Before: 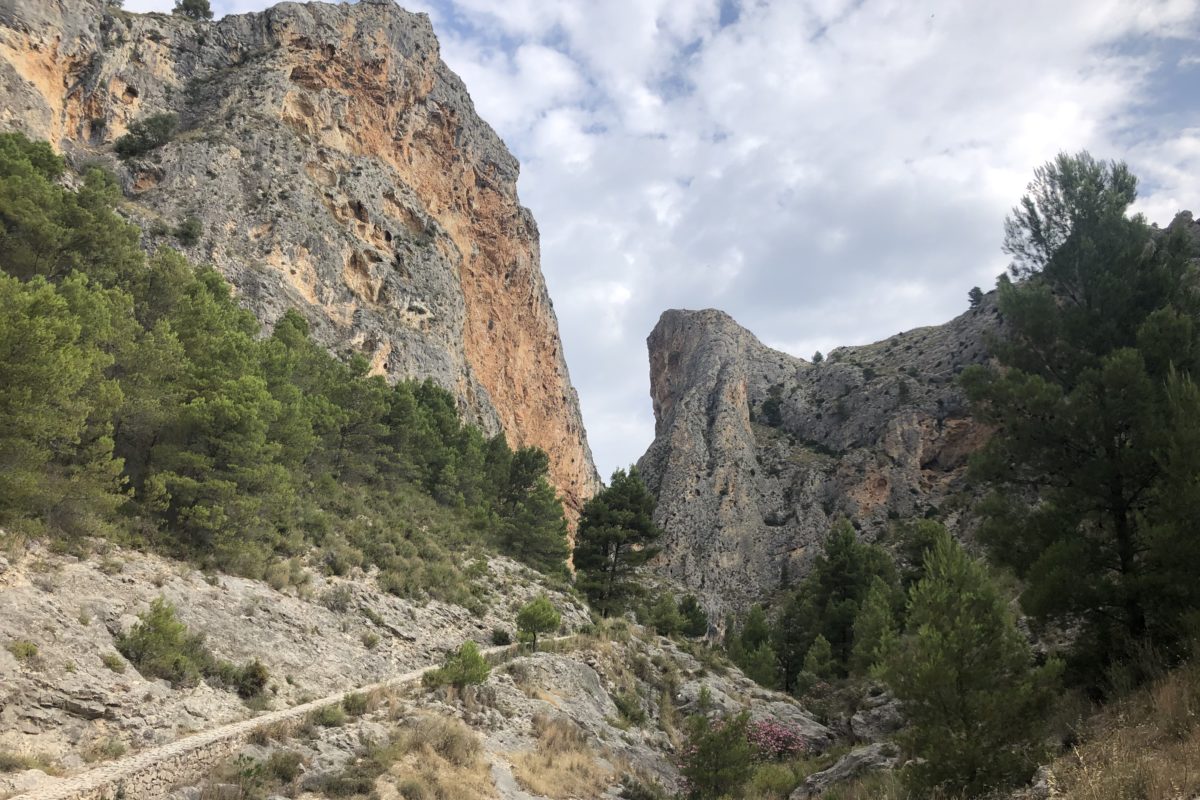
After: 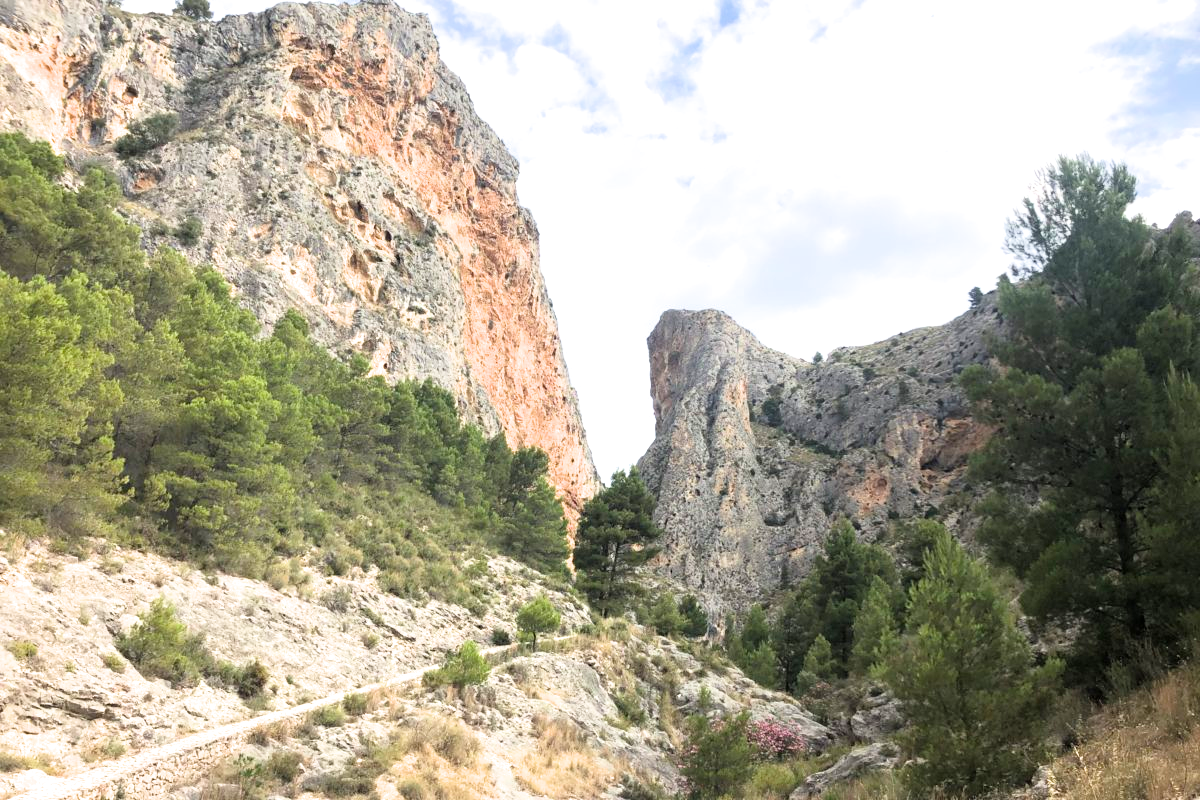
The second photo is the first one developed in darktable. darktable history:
exposure: black level correction 0, exposure 1.2 EV, compensate exposure bias true, compensate highlight preservation false
filmic rgb: black relative exposure -9.5 EV, white relative exposure 3.02 EV, hardness 6.12
